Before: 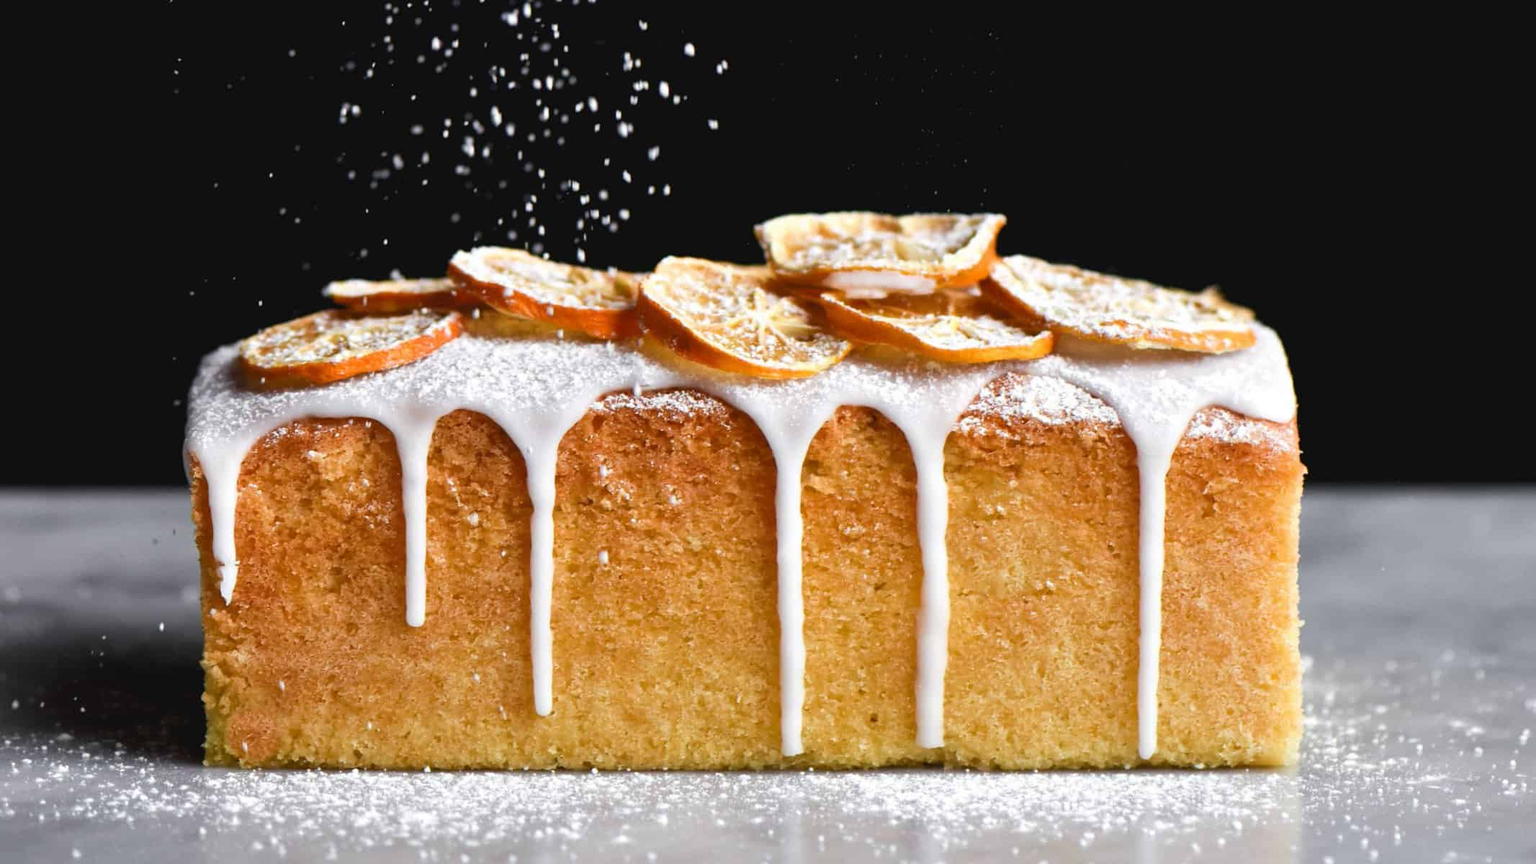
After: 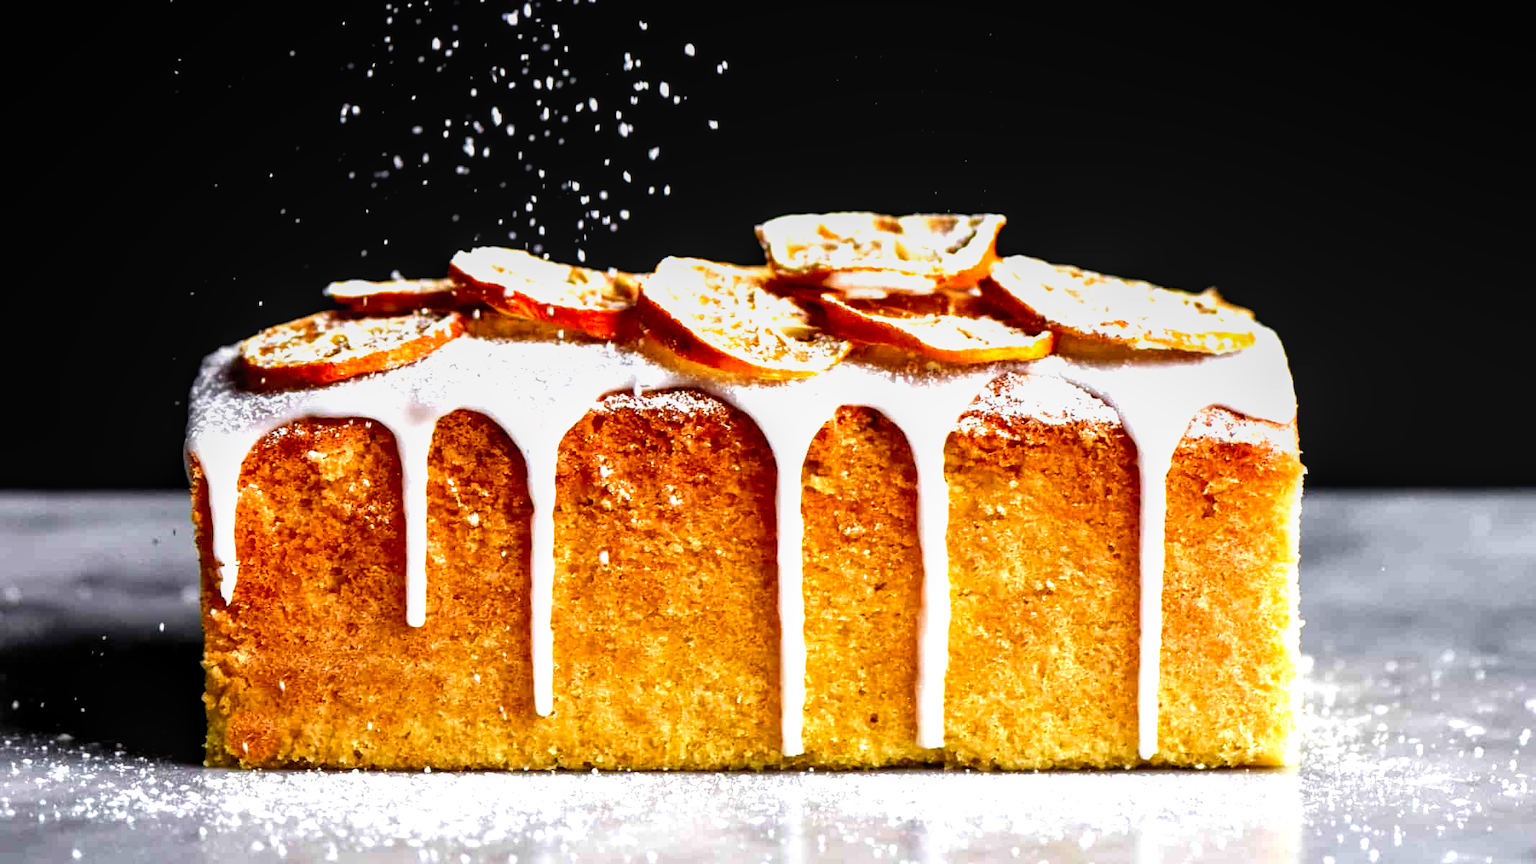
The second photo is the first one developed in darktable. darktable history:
filmic rgb: black relative exposure -8.29 EV, white relative exposure 2.2 EV, hardness 7.18, latitude 86.6%, contrast 1.693, highlights saturation mix -4.5%, shadows ↔ highlights balance -2.14%, add noise in highlights 0, preserve chrominance no, color science v3 (2019), use custom middle-gray values true, contrast in highlights soft
tone equalizer: on, module defaults
local contrast: on, module defaults
